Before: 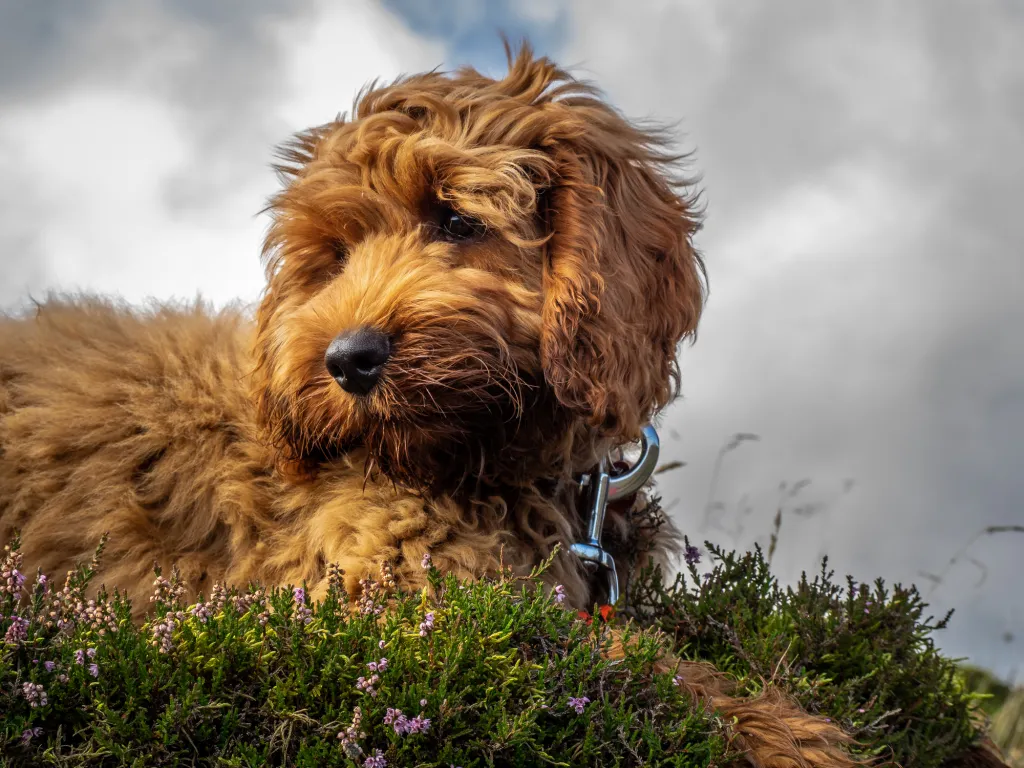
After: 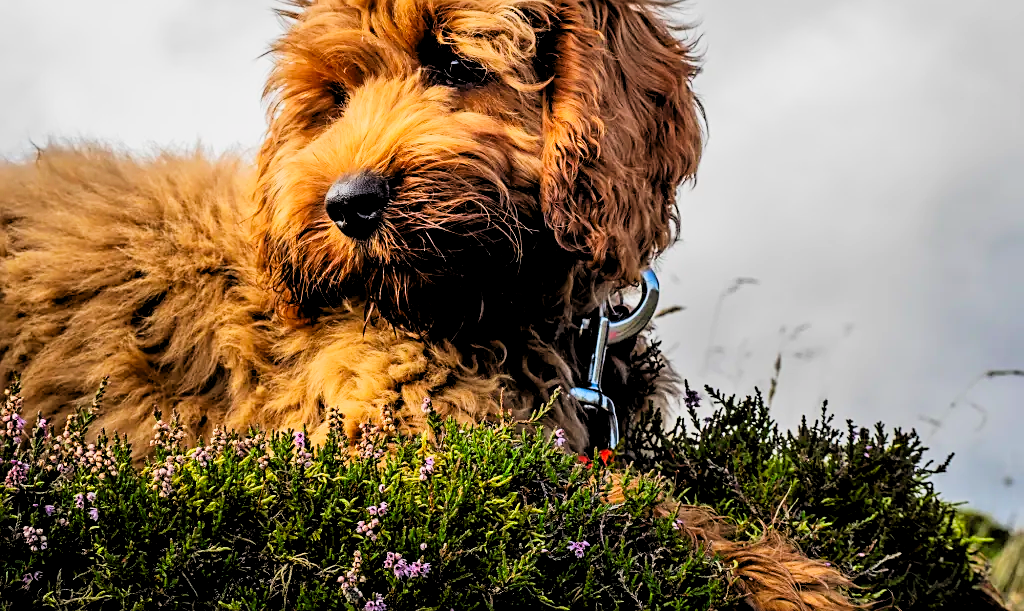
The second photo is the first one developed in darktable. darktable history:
crop and rotate: top 20.322%
contrast brightness saturation: contrast 0.079, saturation 0.2
filmic rgb: black relative exposure -6.73 EV, white relative exposure 4.56 EV, threshold 5.97 EV, hardness 3.27, enable highlight reconstruction true
levels: levels [0.062, 0.494, 0.925]
exposure: exposure 0.076 EV, compensate highlight preservation false
tone curve: curves: ch0 [(0, 0.005) (0.103, 0.097) (0.18, 0.207) (0.384, 0.465) (0.491, 0.585) (0.629, 0.726) (0.84, 0.866) (1, 0.947)]; ch1 [(0, 0) (0.172, 0.123) (0.324, 0.253) (0.396, 0.388) (0.478, 0.461) (0.499, 0.497) (0.532, 0.515) (0.57, 0.584) (0.635, 0.675) (0.805, 0.892) (1, 1)]; ch2 [(0, 0) (0.411, 0.424) (0.496, 0.501) (0.515, 0.507) (0.553, 0.562) (0.604, 0.642) (0.708, 0.768) (0.839, 0.916) (1, 1)], color space Lab, linked channels, preserve colors none
sharpen: on, module defaults
